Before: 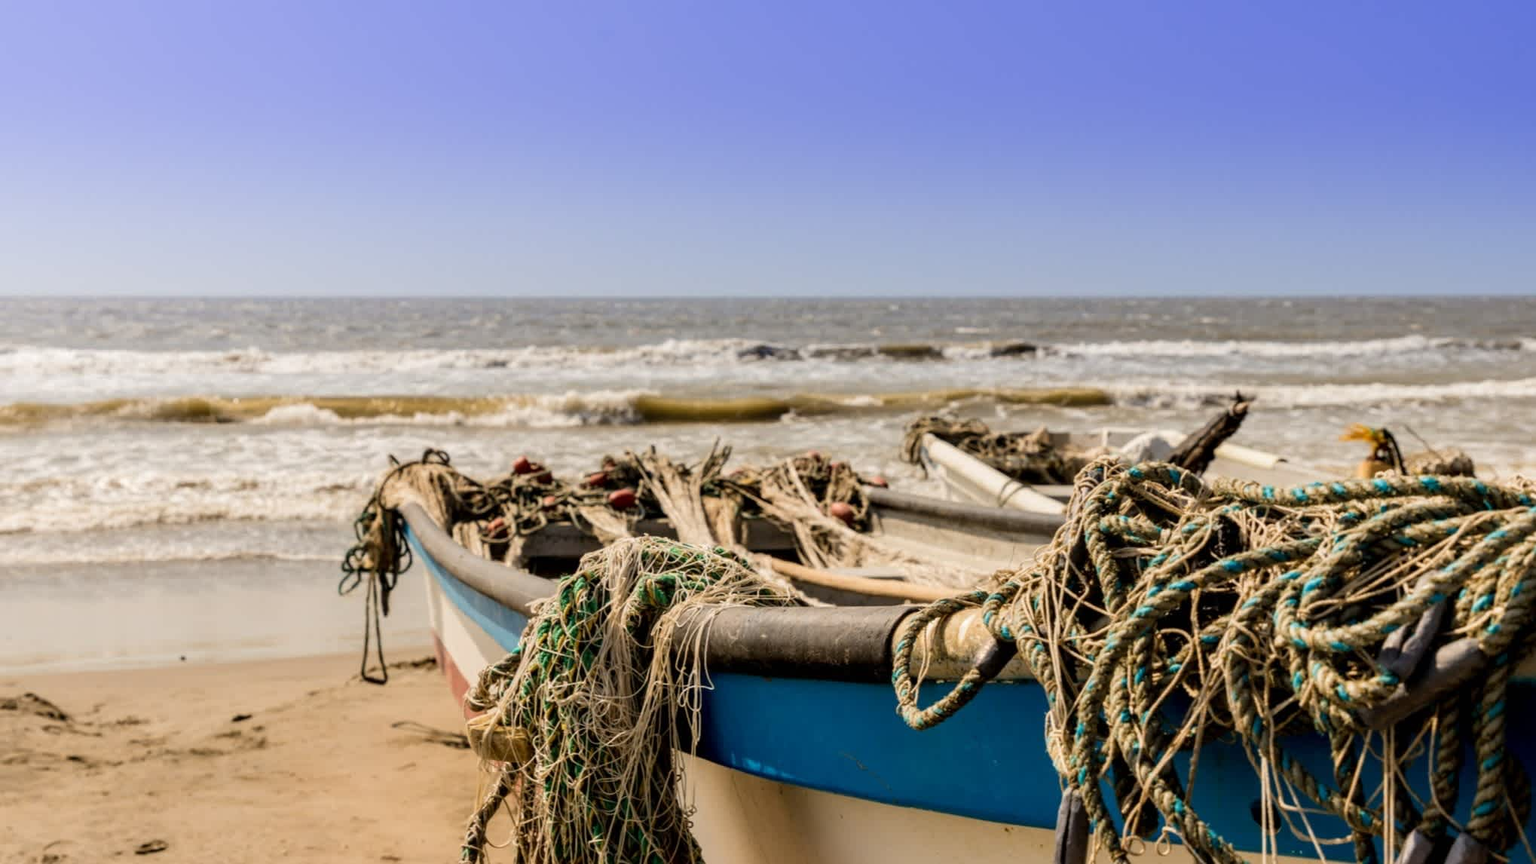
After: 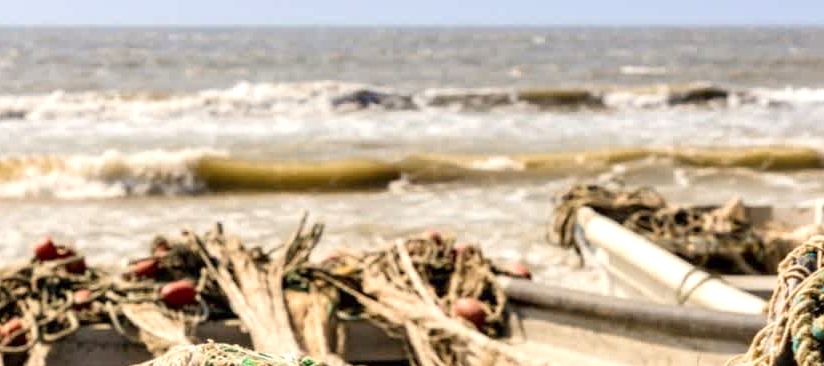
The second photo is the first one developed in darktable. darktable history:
crop: left 31.751%, top 32.172%, right 27.8%, bottom 35.83%
levels: levels [0, 0.478, 1]
exposure: exposure 0.515 EV, compensate highlight preservation false
